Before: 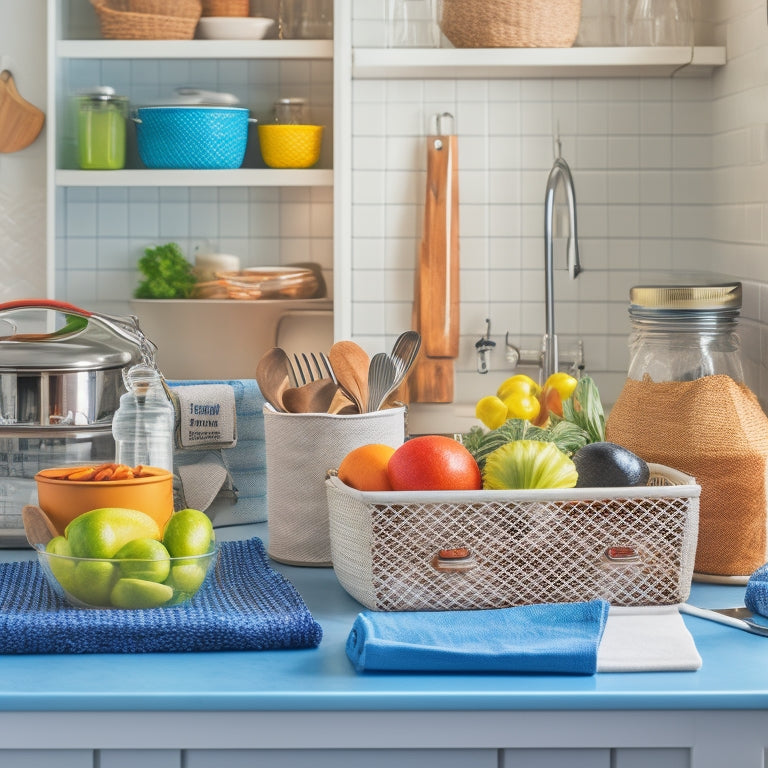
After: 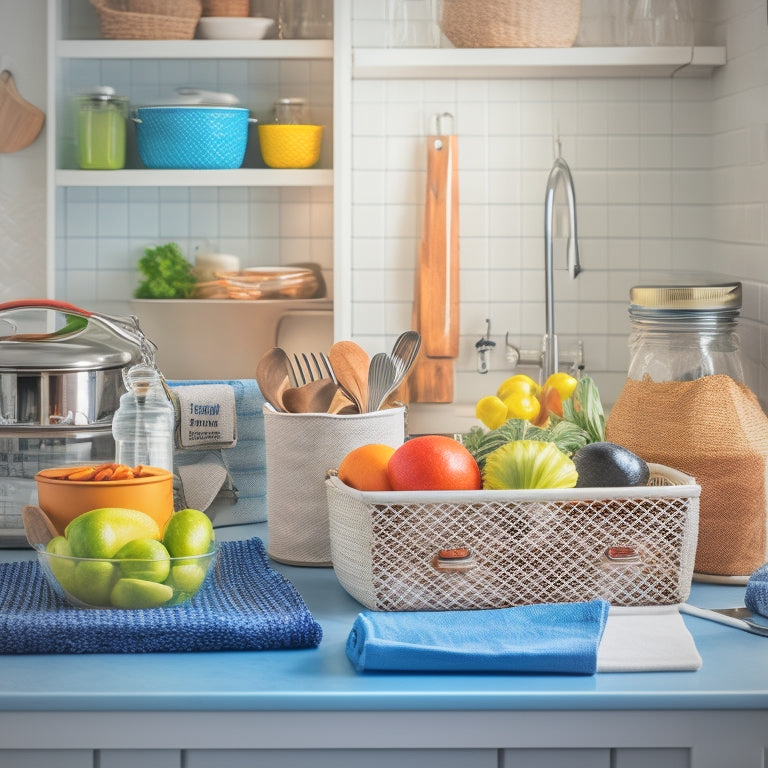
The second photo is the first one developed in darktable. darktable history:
shadows and highlights: shadows -40.15, highlights 62.88, soften with gaussian
vignetting: fall-off radius 60.92%
